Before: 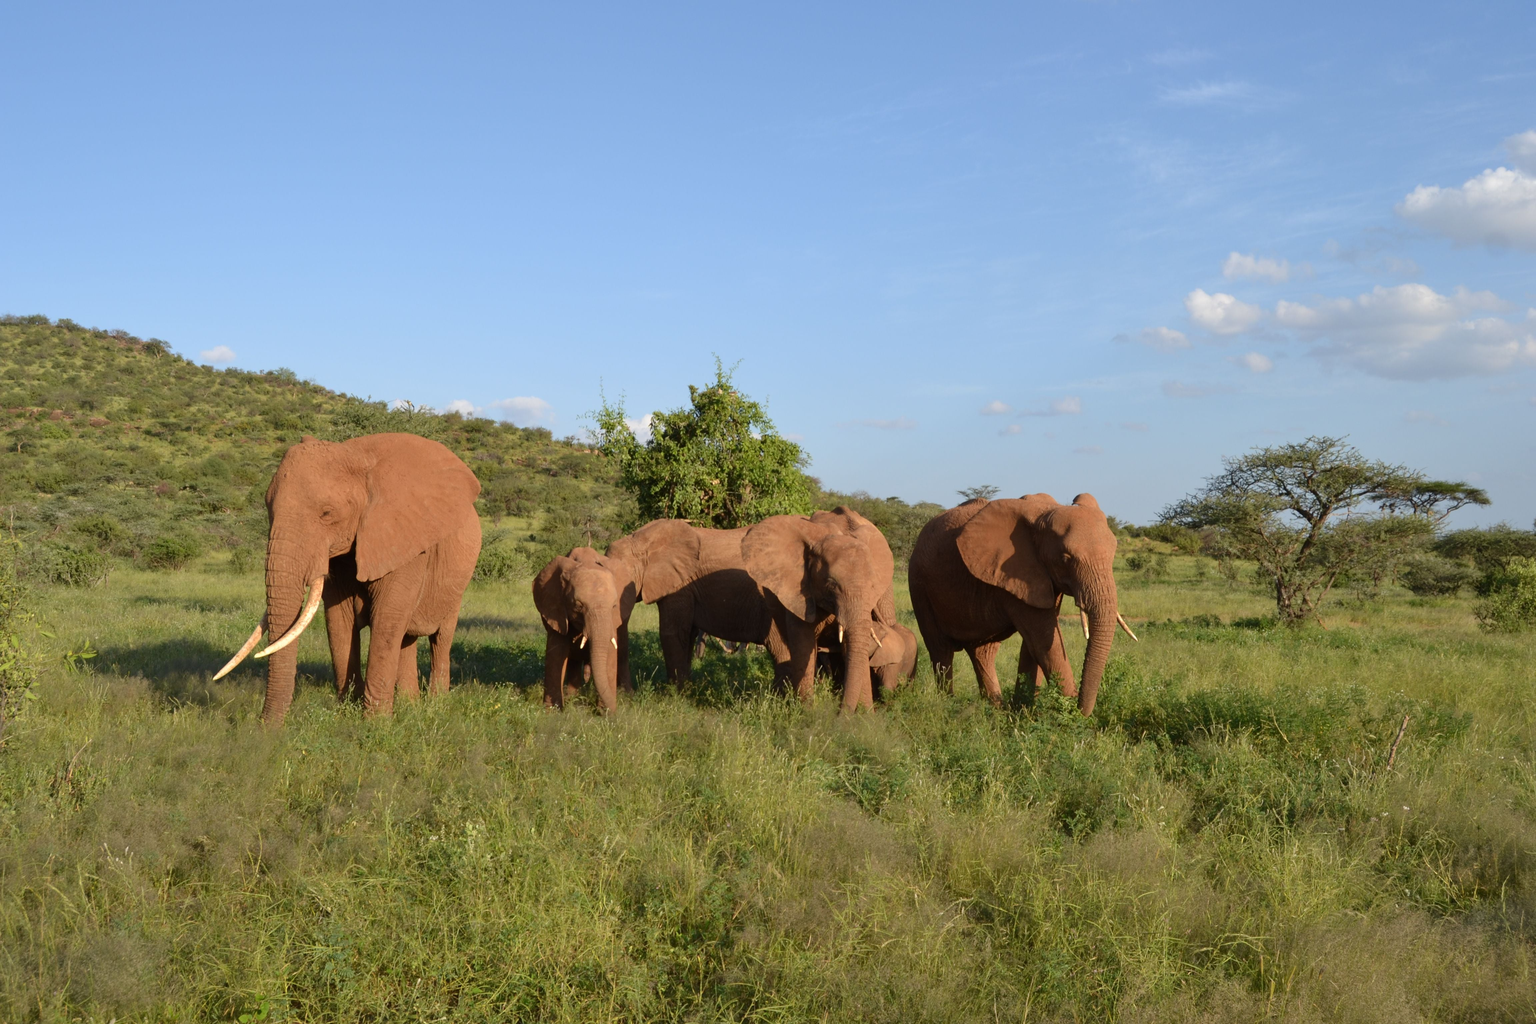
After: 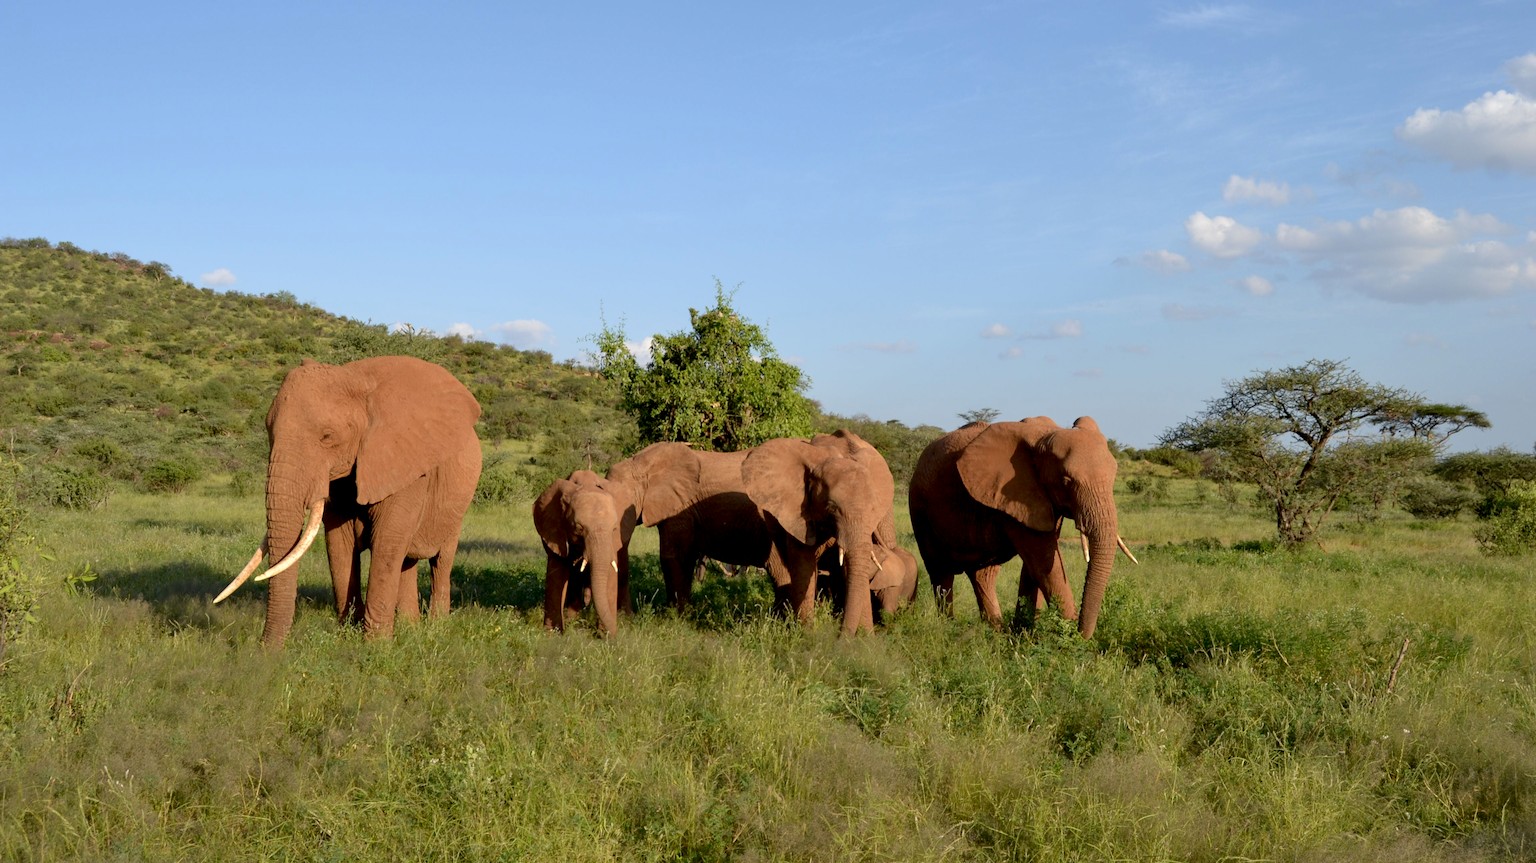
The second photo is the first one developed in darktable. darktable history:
crop: top 7.566%, bottom 8.091%
exposure: black level correction 0.01, exposure 0.007 EV, compensate exposure bias true, compensate highlight preservation false
